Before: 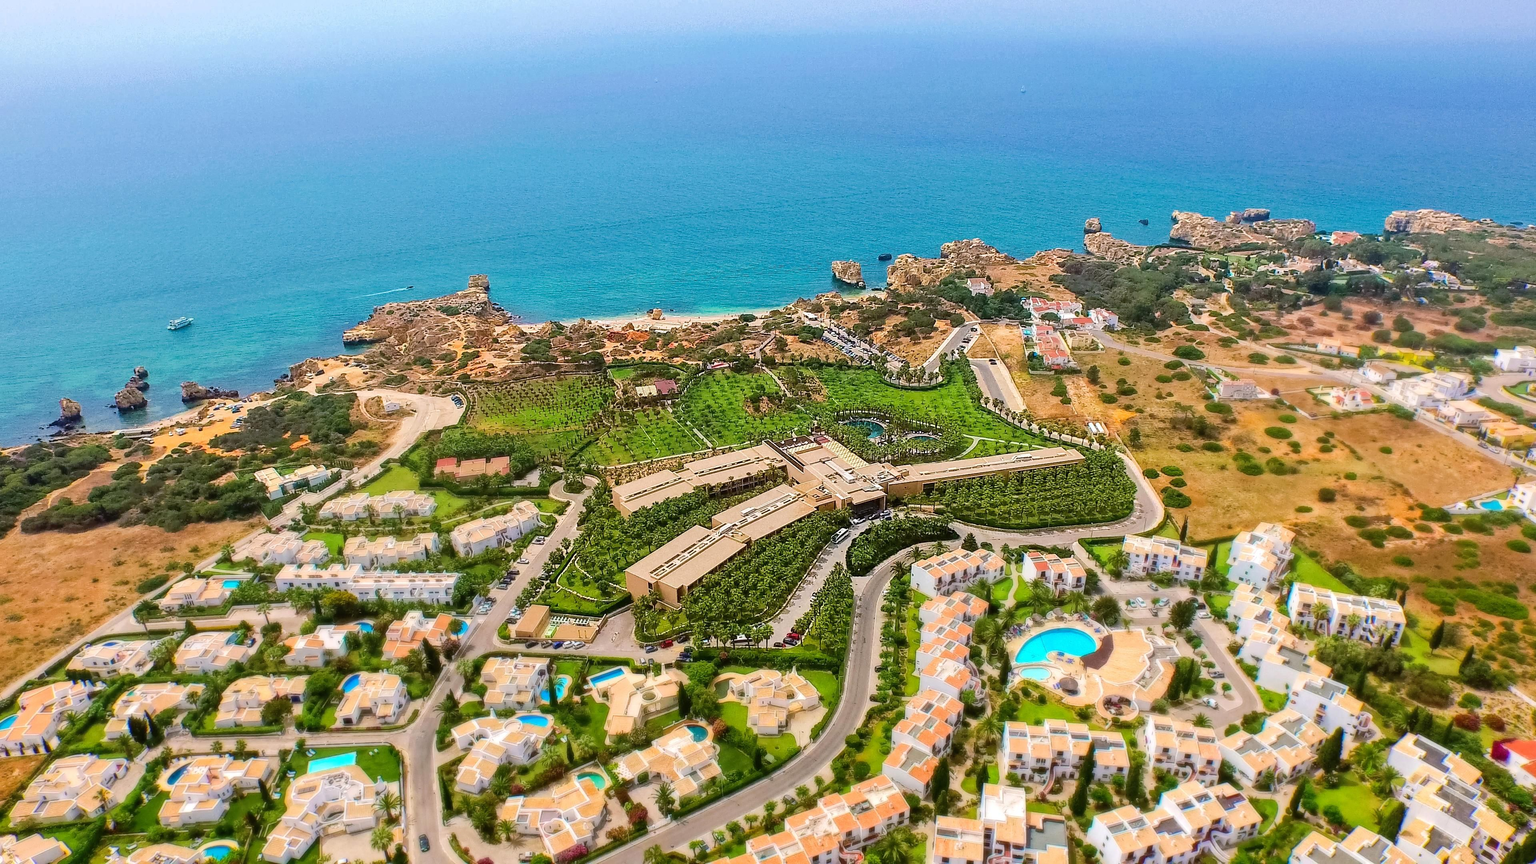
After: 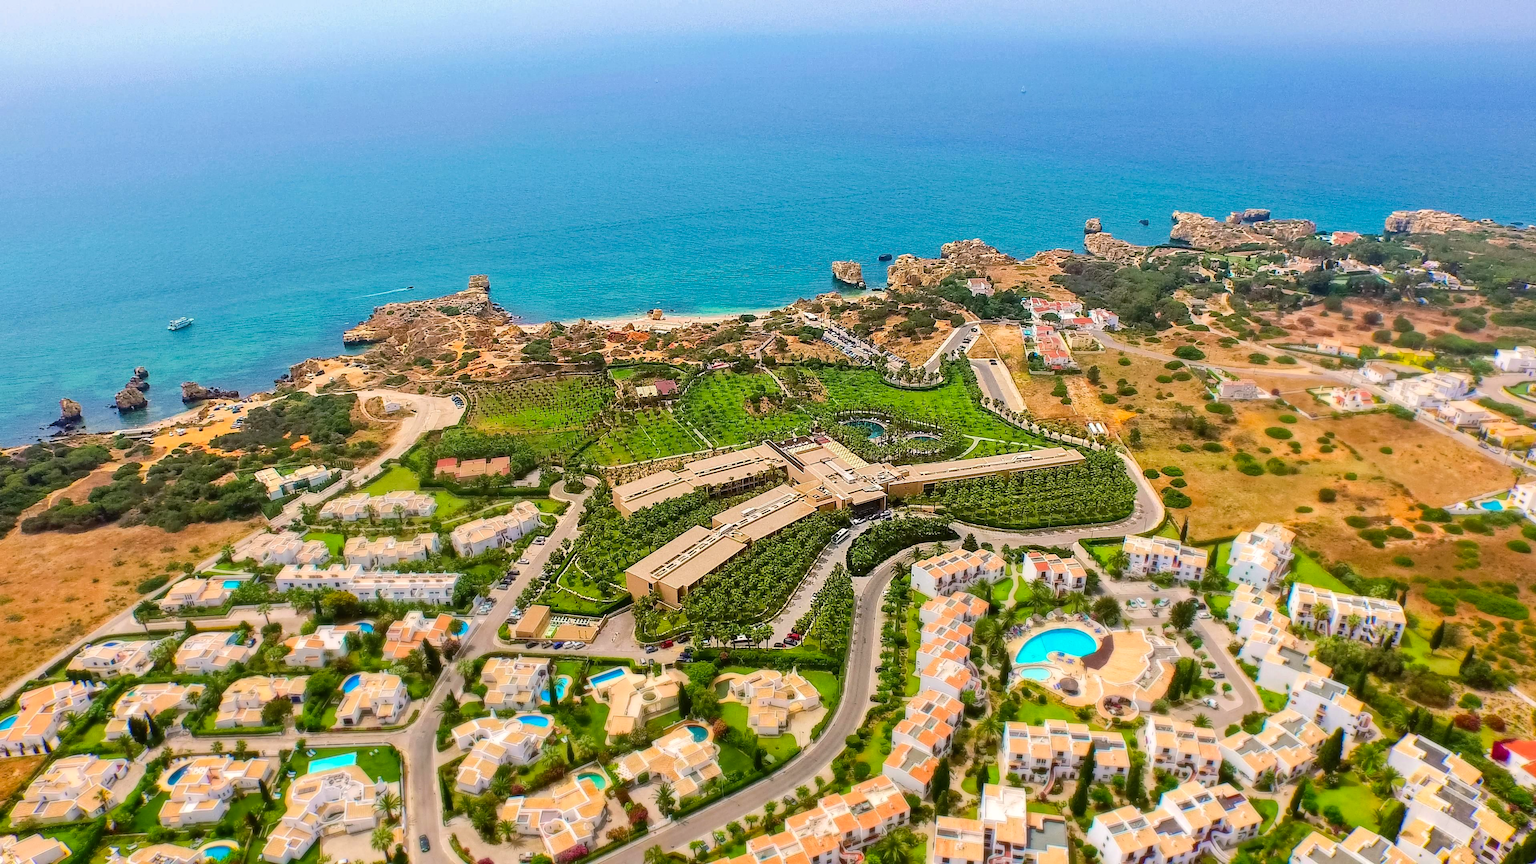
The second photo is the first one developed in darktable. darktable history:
color correction: highlights a* 0.865, highlights b* 2.85, saturation 1.09
